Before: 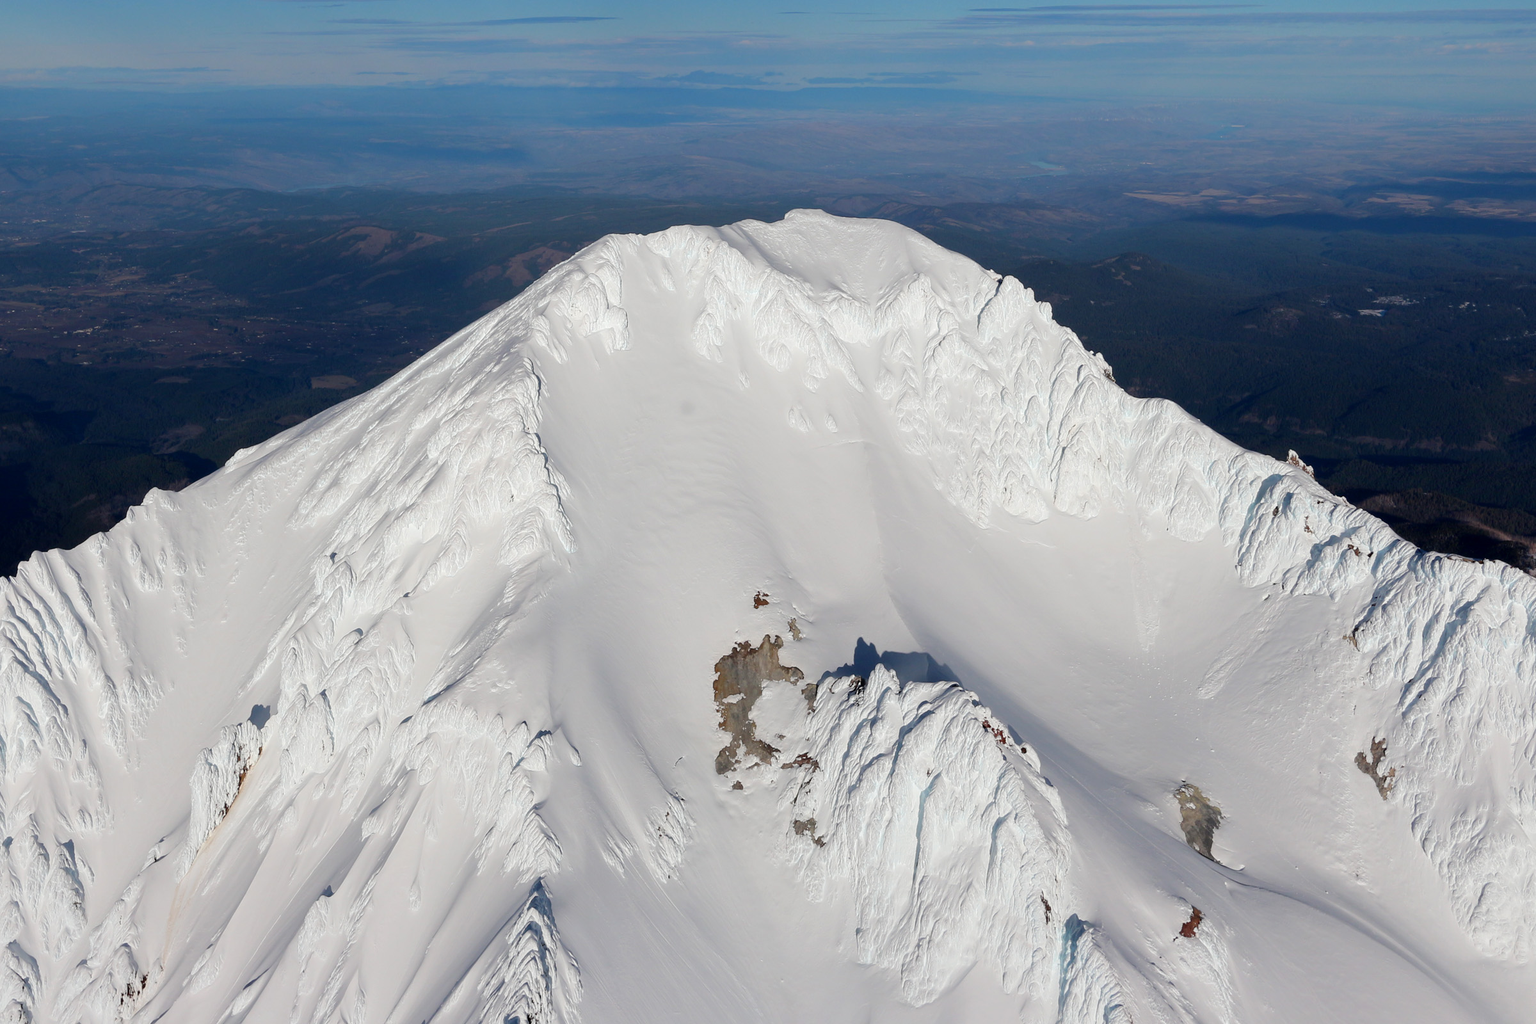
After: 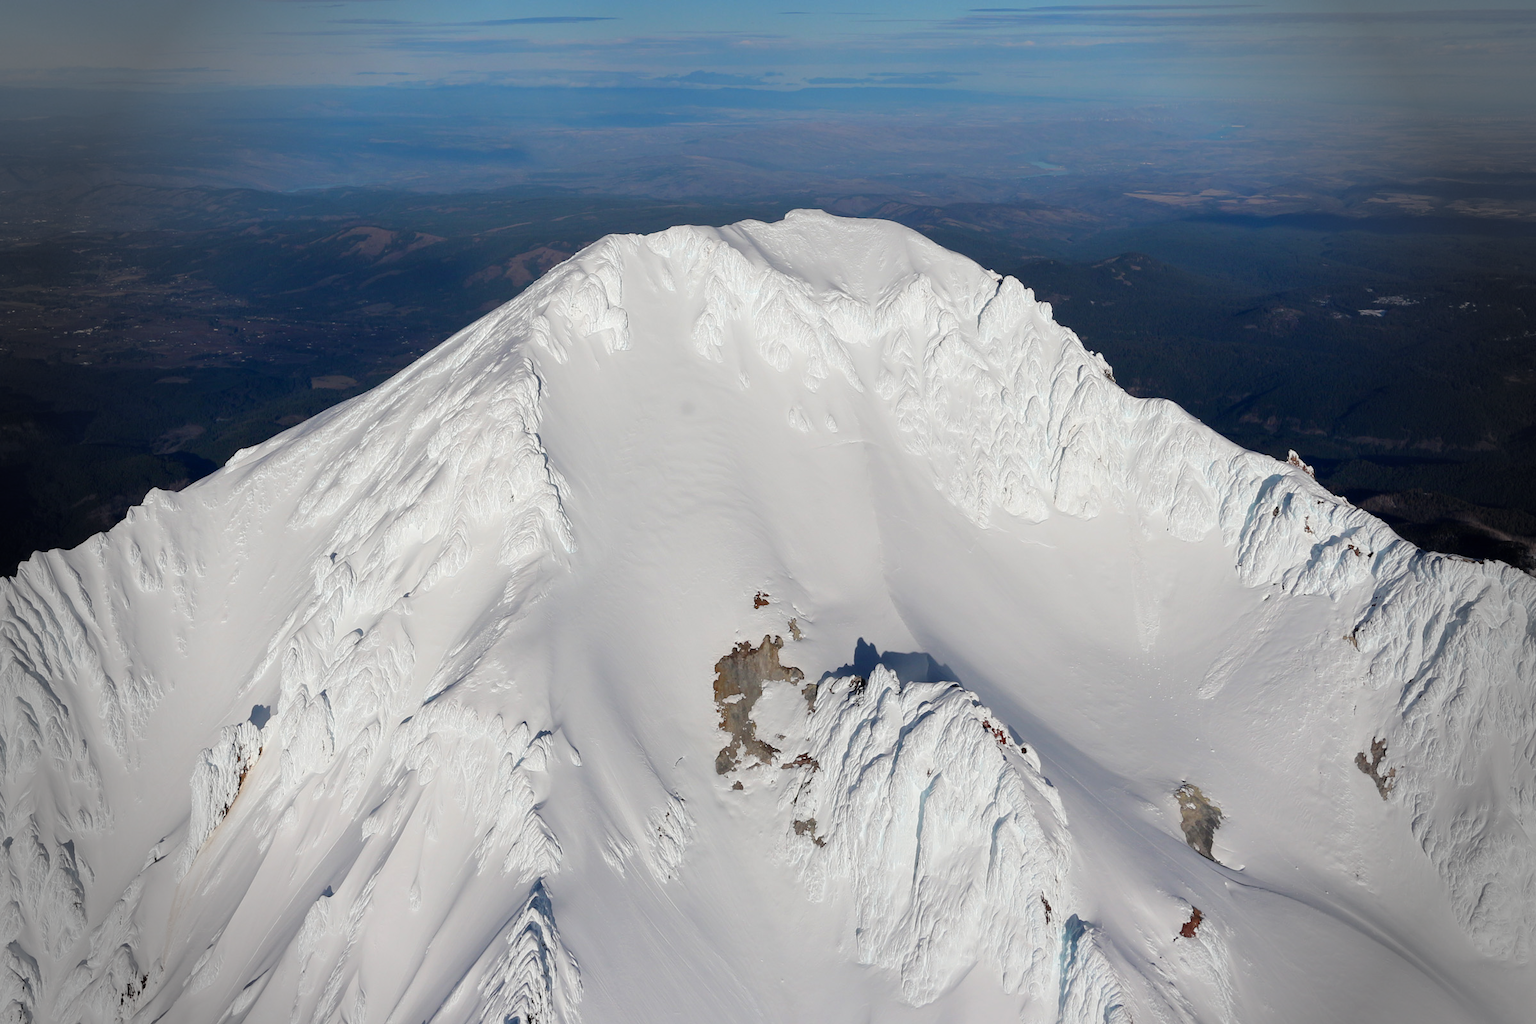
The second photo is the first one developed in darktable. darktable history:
vignetting: fall-off start 75.96%, fall-off radius 26.15%, width/height ratio 0.973
